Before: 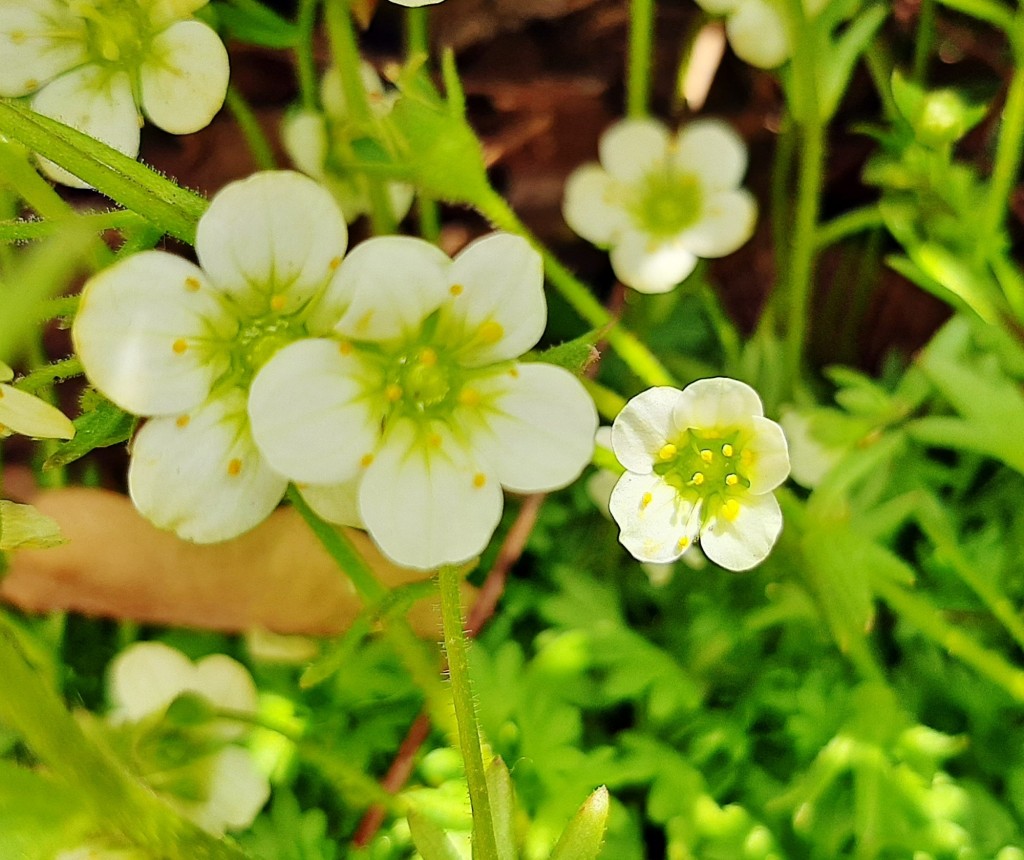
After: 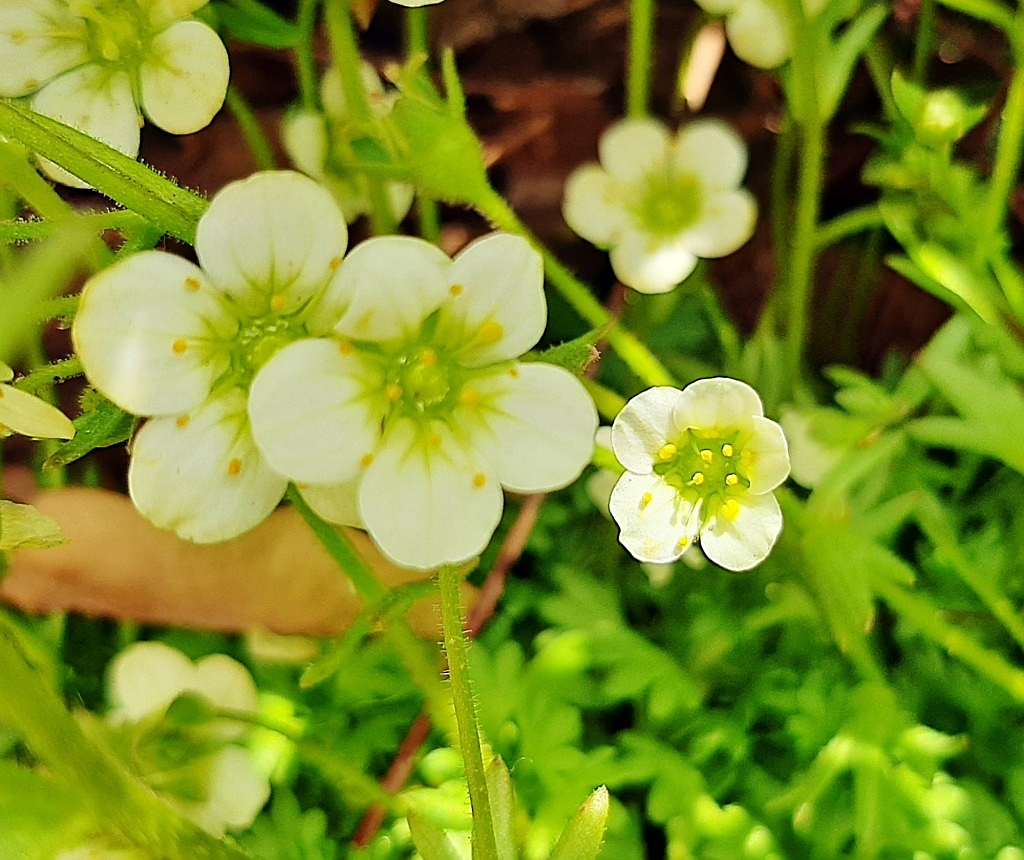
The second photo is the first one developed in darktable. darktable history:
velvia: on, module defaults
sharpen: amount 0.491
tone equalizer: edges refinement/feathering 500, mask exposure compensation -1.57 EV, preserve details no
